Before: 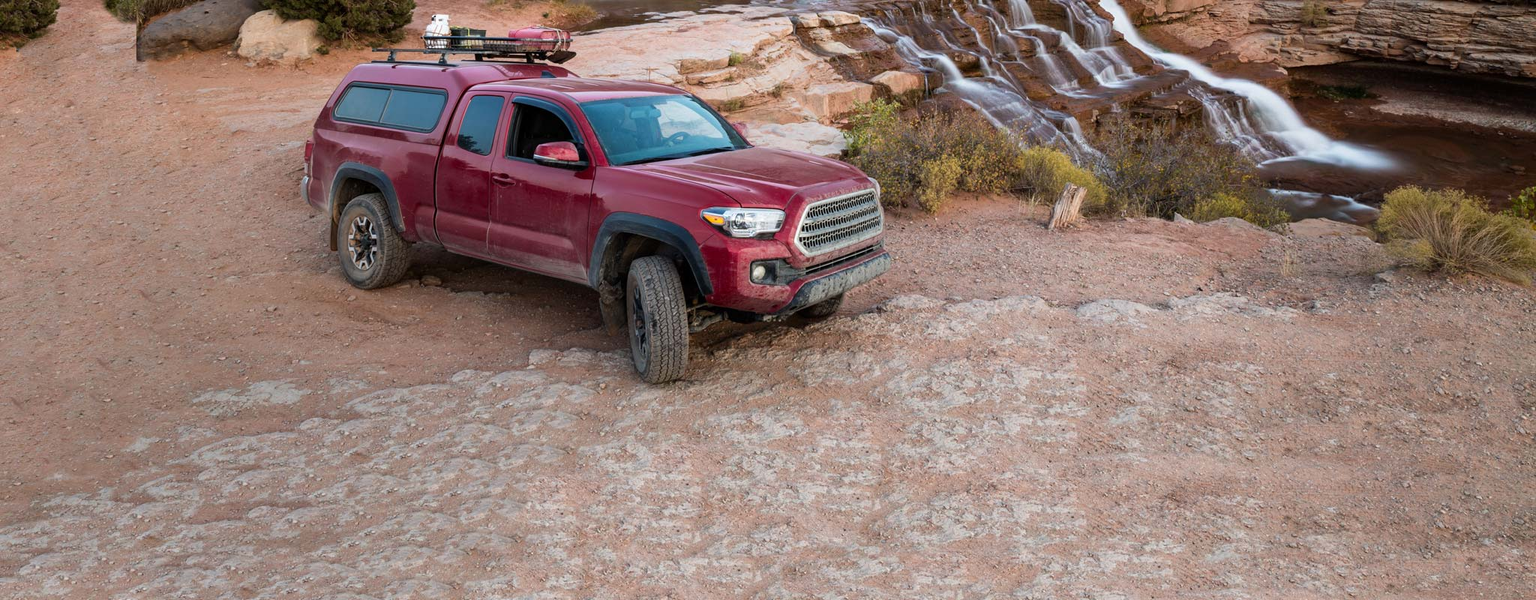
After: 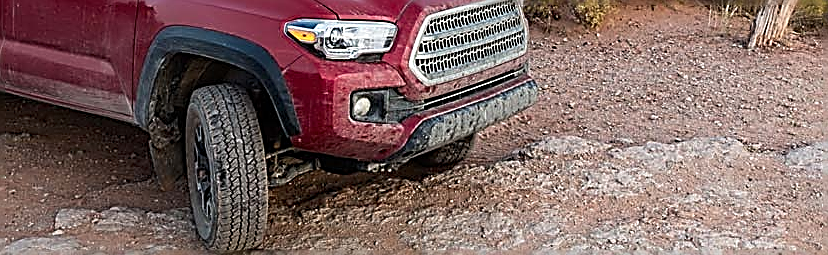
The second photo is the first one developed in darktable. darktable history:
crop: left 31.751%, top 32.172%, right 27.8%, bottom 35.83%
tone equalizer: on, module defaults
sharpen: amount 2
